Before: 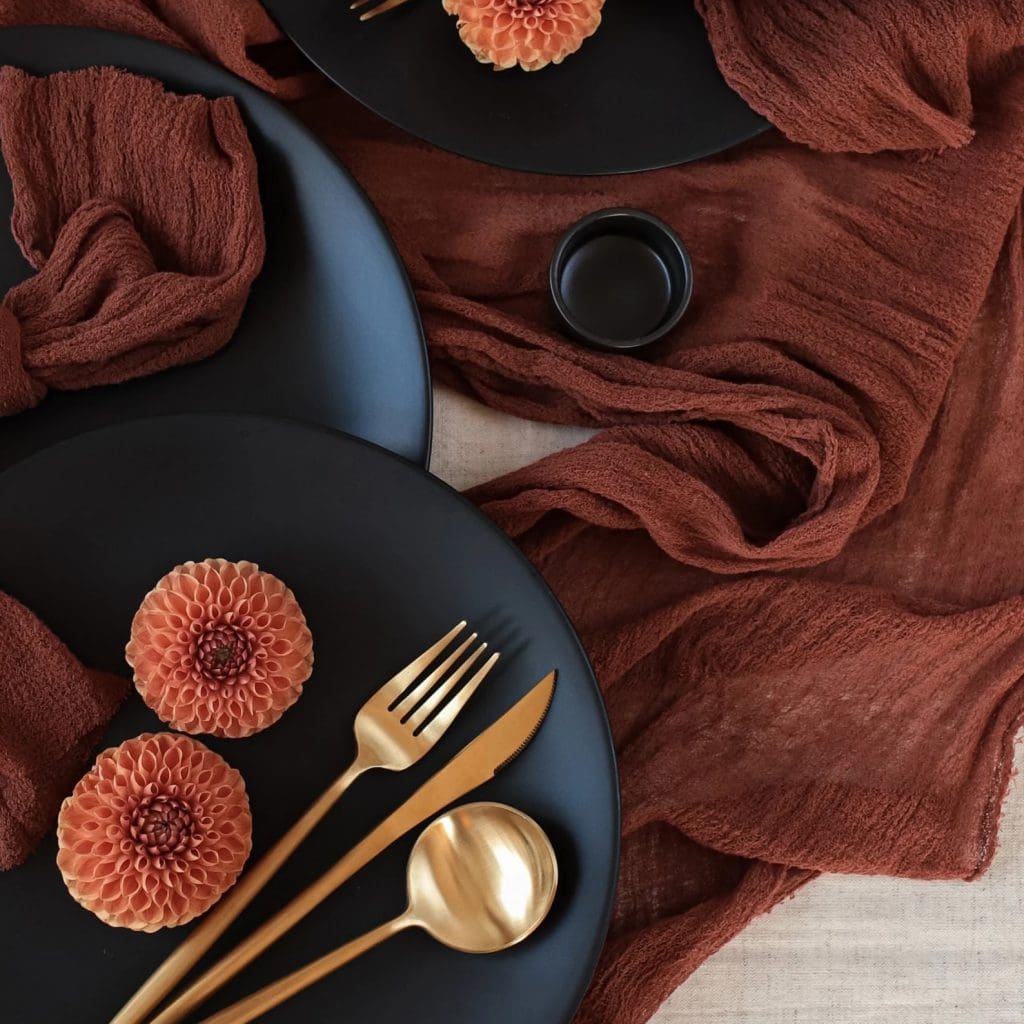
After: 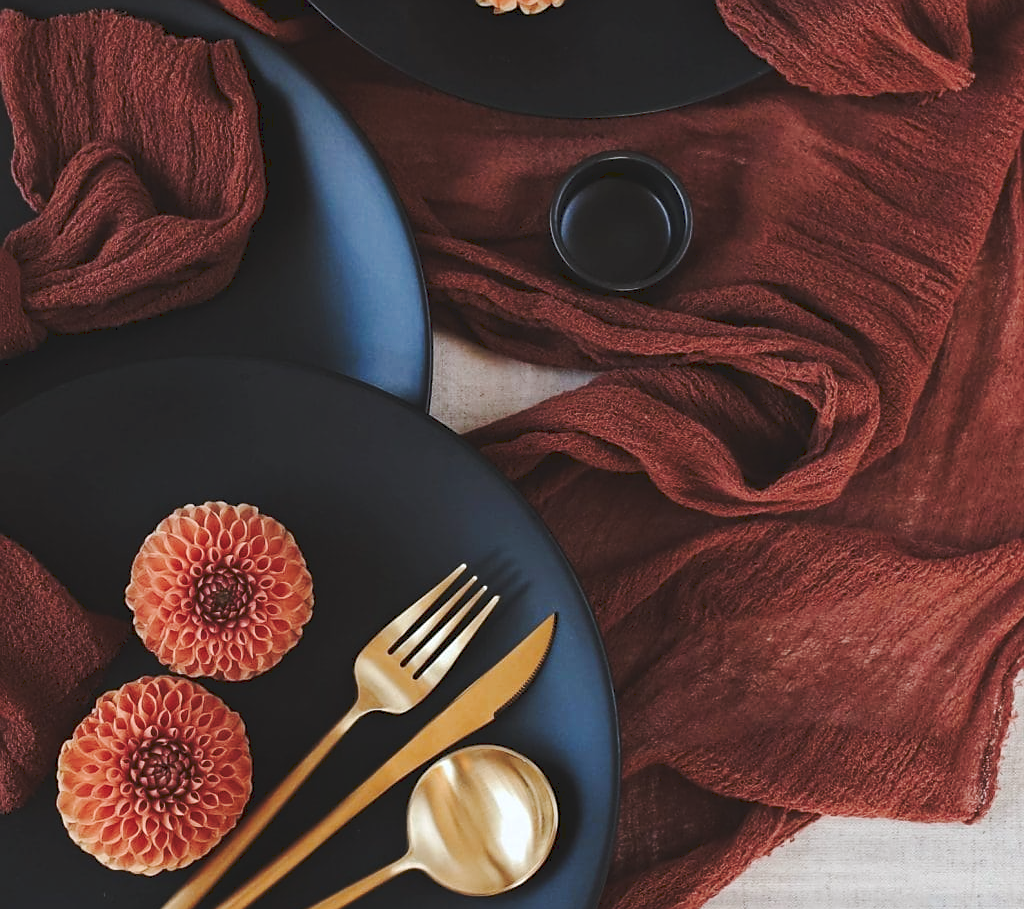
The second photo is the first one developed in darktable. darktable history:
sharpen: radius 1.559, amount 0.373, threshold 1.271
tone curve: curves: ch0 [(0, 0) (0.003, 0.1) (0.011, 0.101) (0.025, 0.11) (0.044, 0.126) (0.069, 0.14) (0.1, 0.158) (0.136, 0.18) (0.177, 0.206) (0.224, 0.243) (0.277, 0.293) (0.335, 0.36) (0.399, 0.446) (0.468, 0.537) (0.543, 0.618) (0.623, 0.694) (0.709, 0.763) (0.801, 0.836) (0.898, 0.908) (1, 1)], preserve colors none
white balance: red 0.967, blue 1.049
crop and rotate: top 5.609%, bottom 5.609%
